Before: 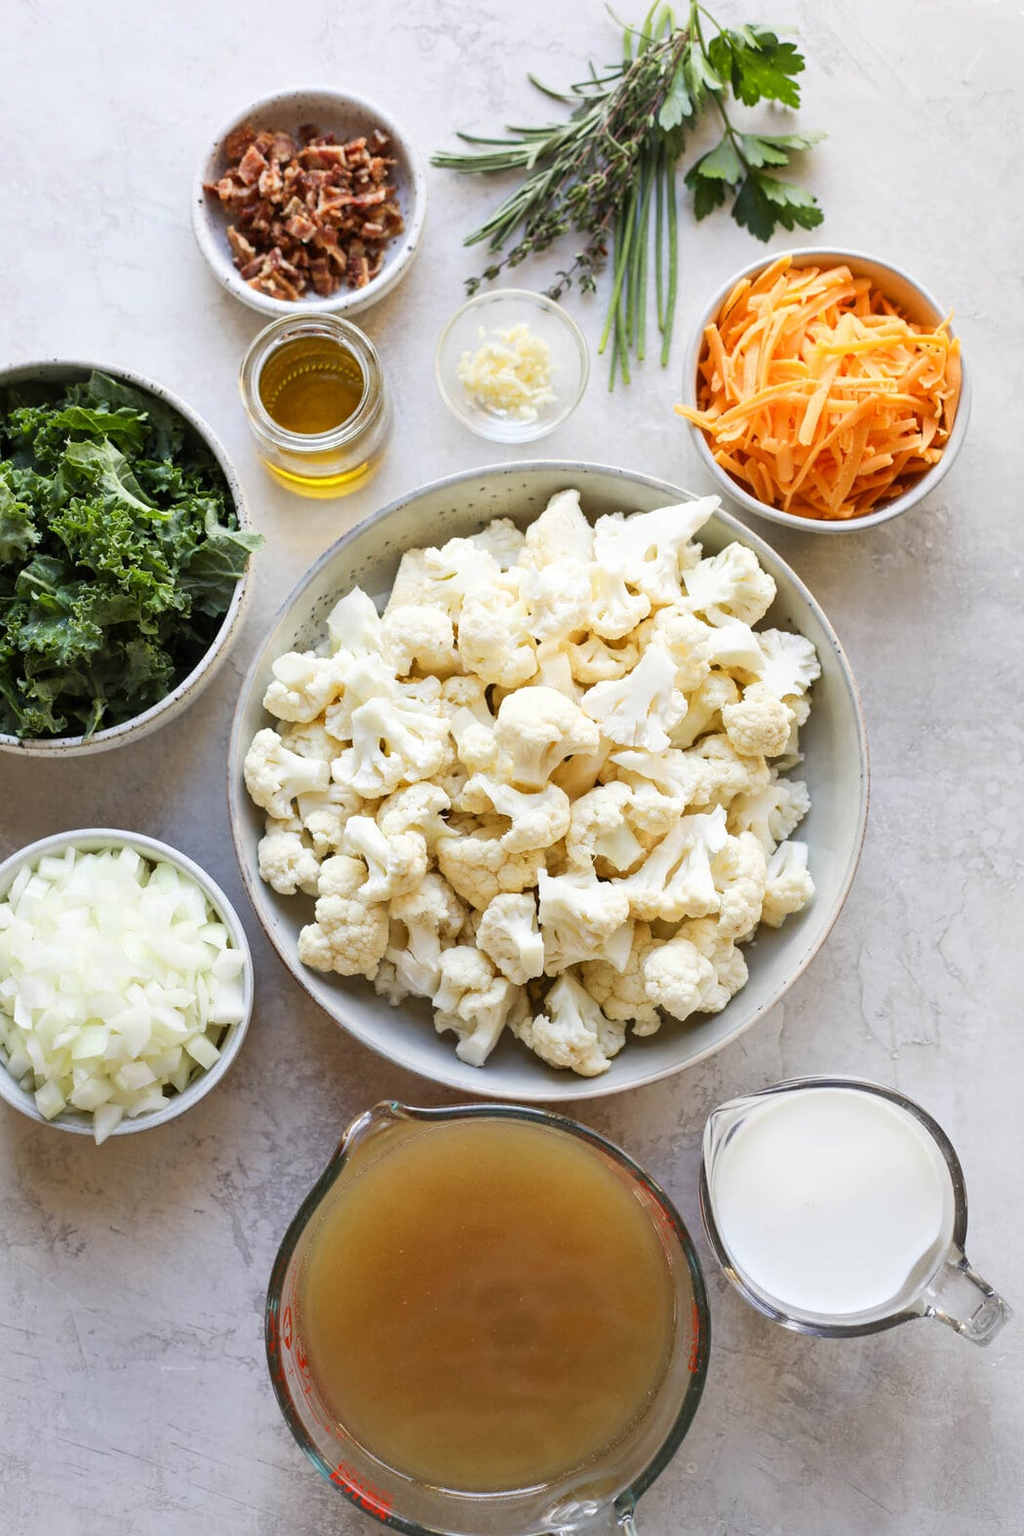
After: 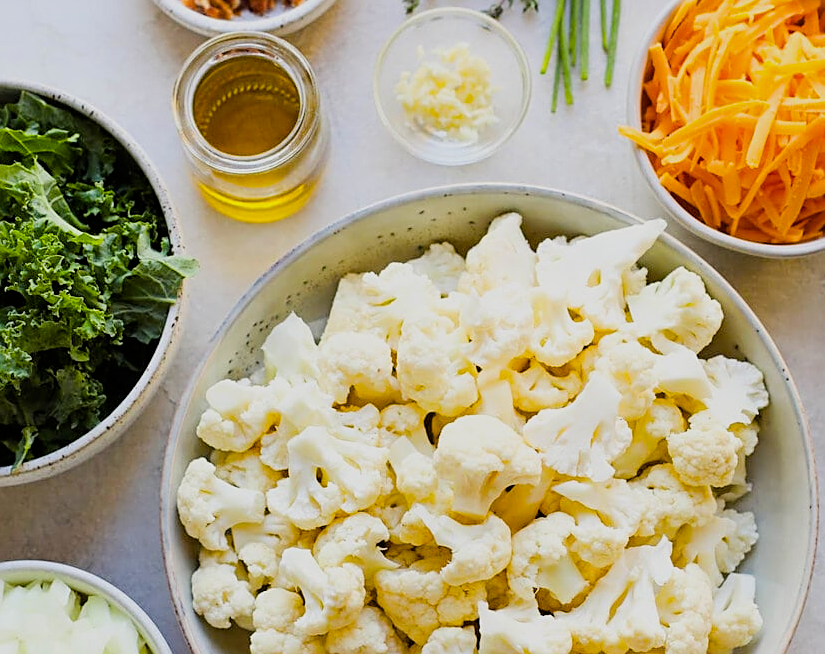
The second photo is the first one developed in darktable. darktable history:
filmic rgb: white relative exposure 3.8 EV, hardness 4.35
crop: left 7.036%, top 18.398%, right 14.379%, bottom 40.043%
color balance rgb: linear chroma grading › global chroma 15%, perceptual saturation grading › global saturation 30%
sharpen: on, module defaults
